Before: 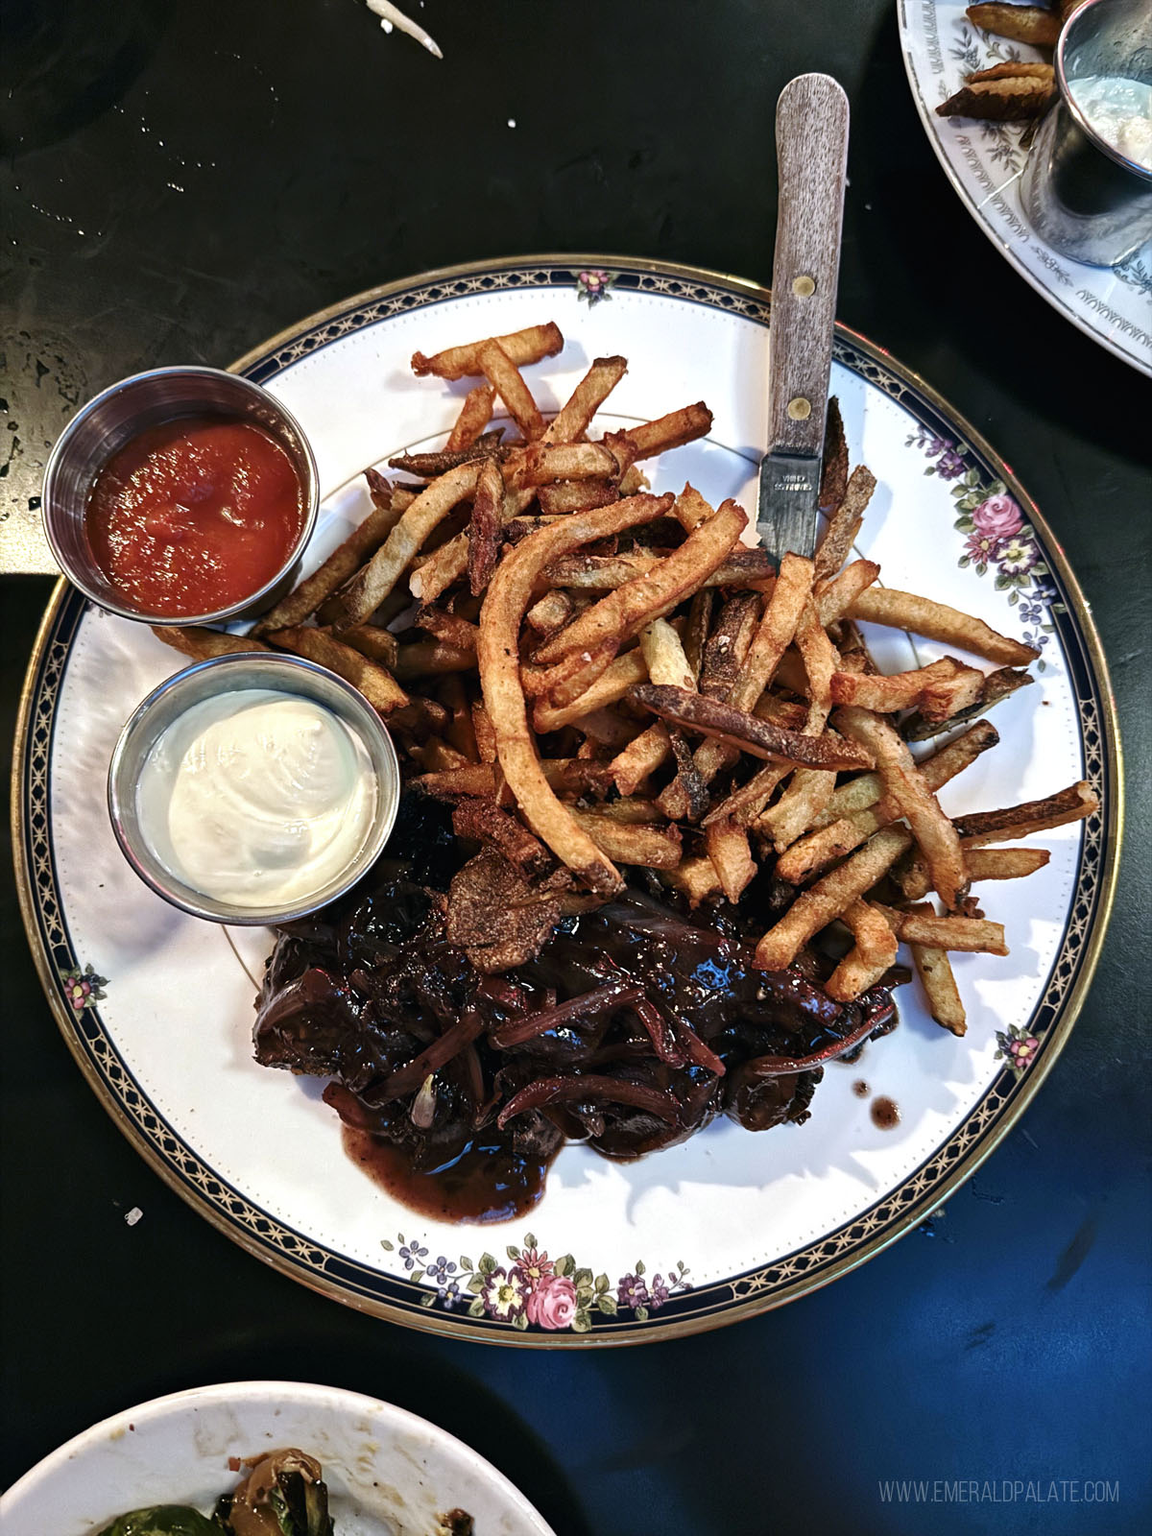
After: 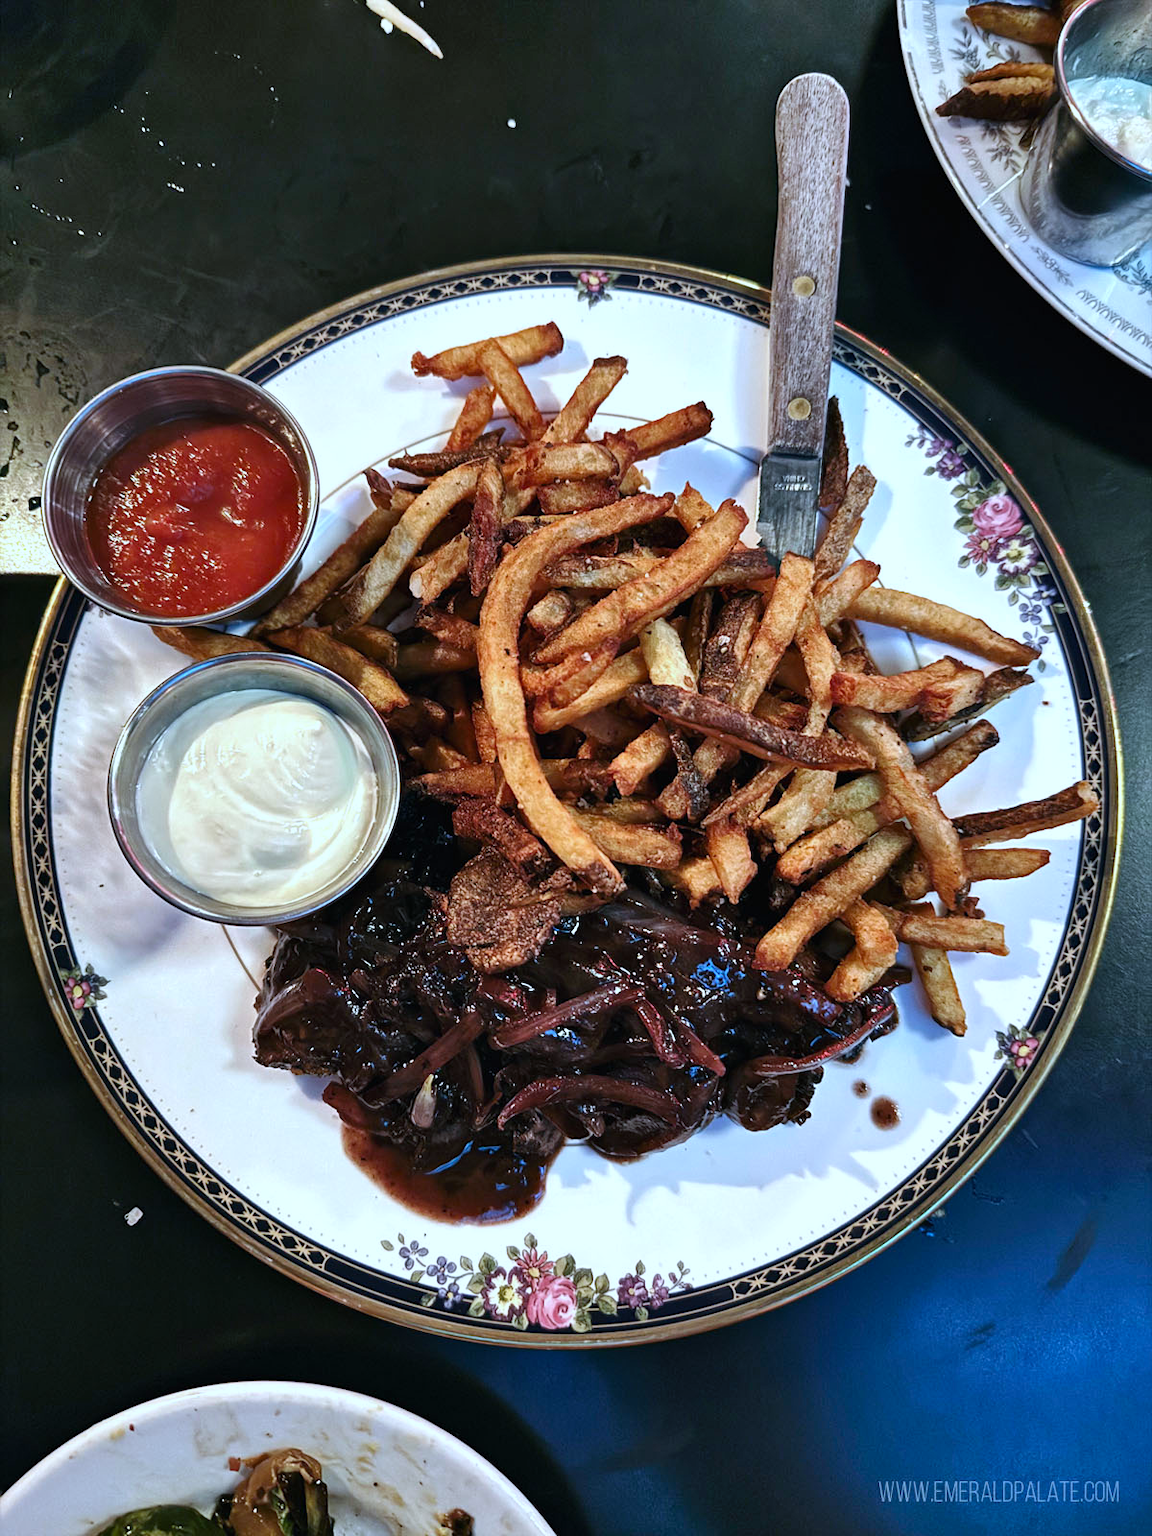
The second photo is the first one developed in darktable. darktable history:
shadows and highlights: soften with gaussian
white balance: red 0.924, blue 1.095
